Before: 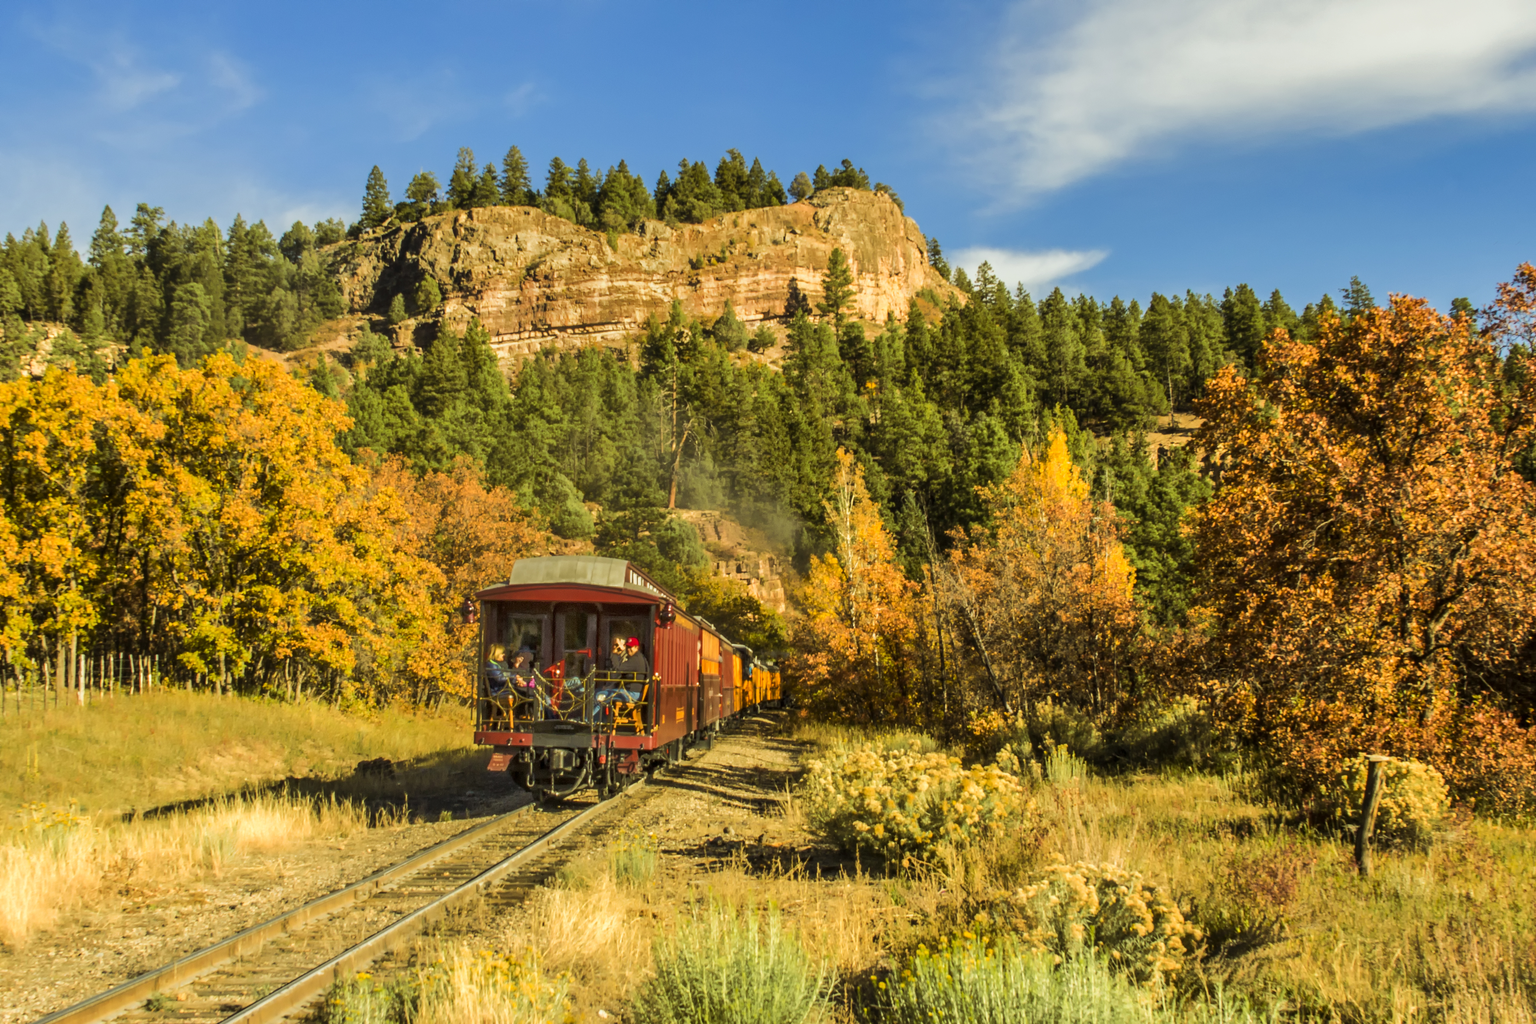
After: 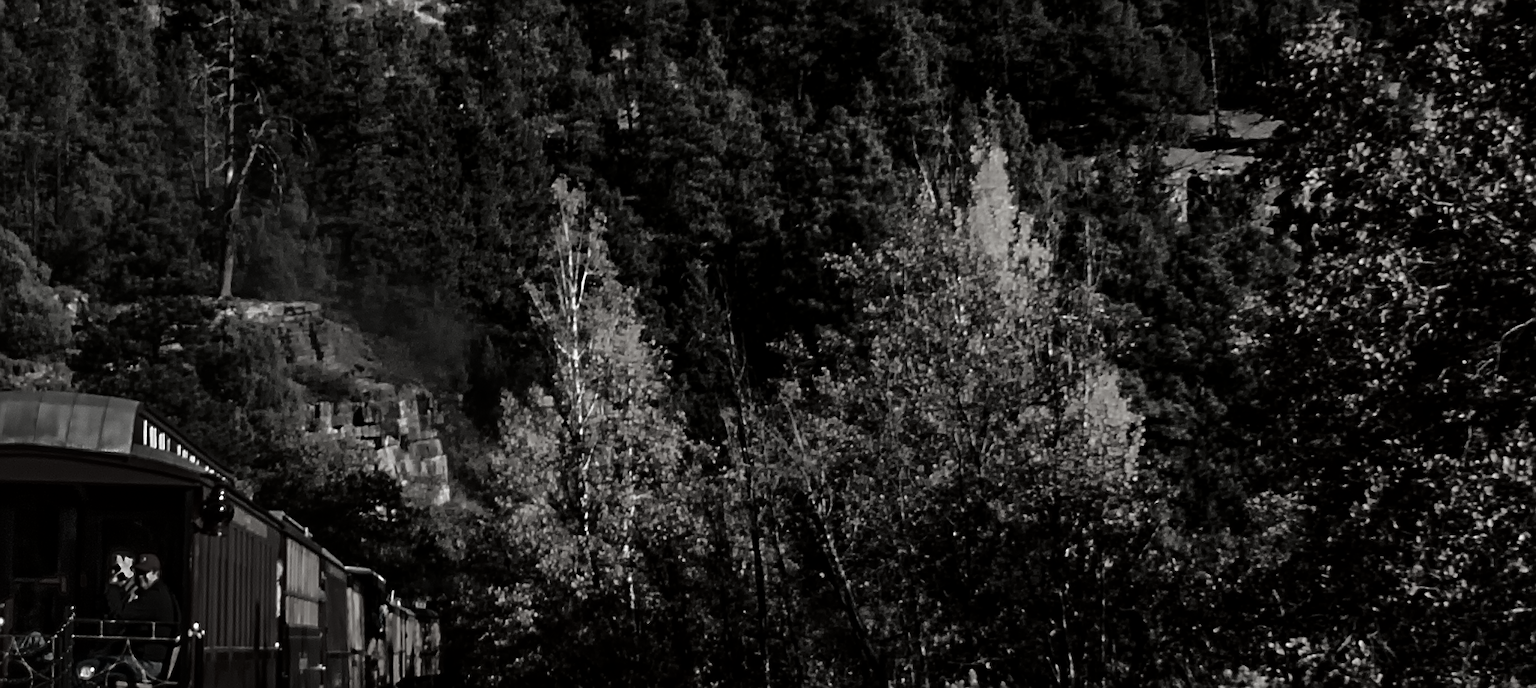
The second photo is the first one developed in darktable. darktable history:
contrast brightness saturation: contrast 0.025, brightness -0.985, saturation -0.982
sharpen: on, module defaults
velvia: on, module defaults
crop: left 36.315%, top 35%, right 13.161%, bottom 30.999%
haze removal: compatibility mode true, adaptive false
